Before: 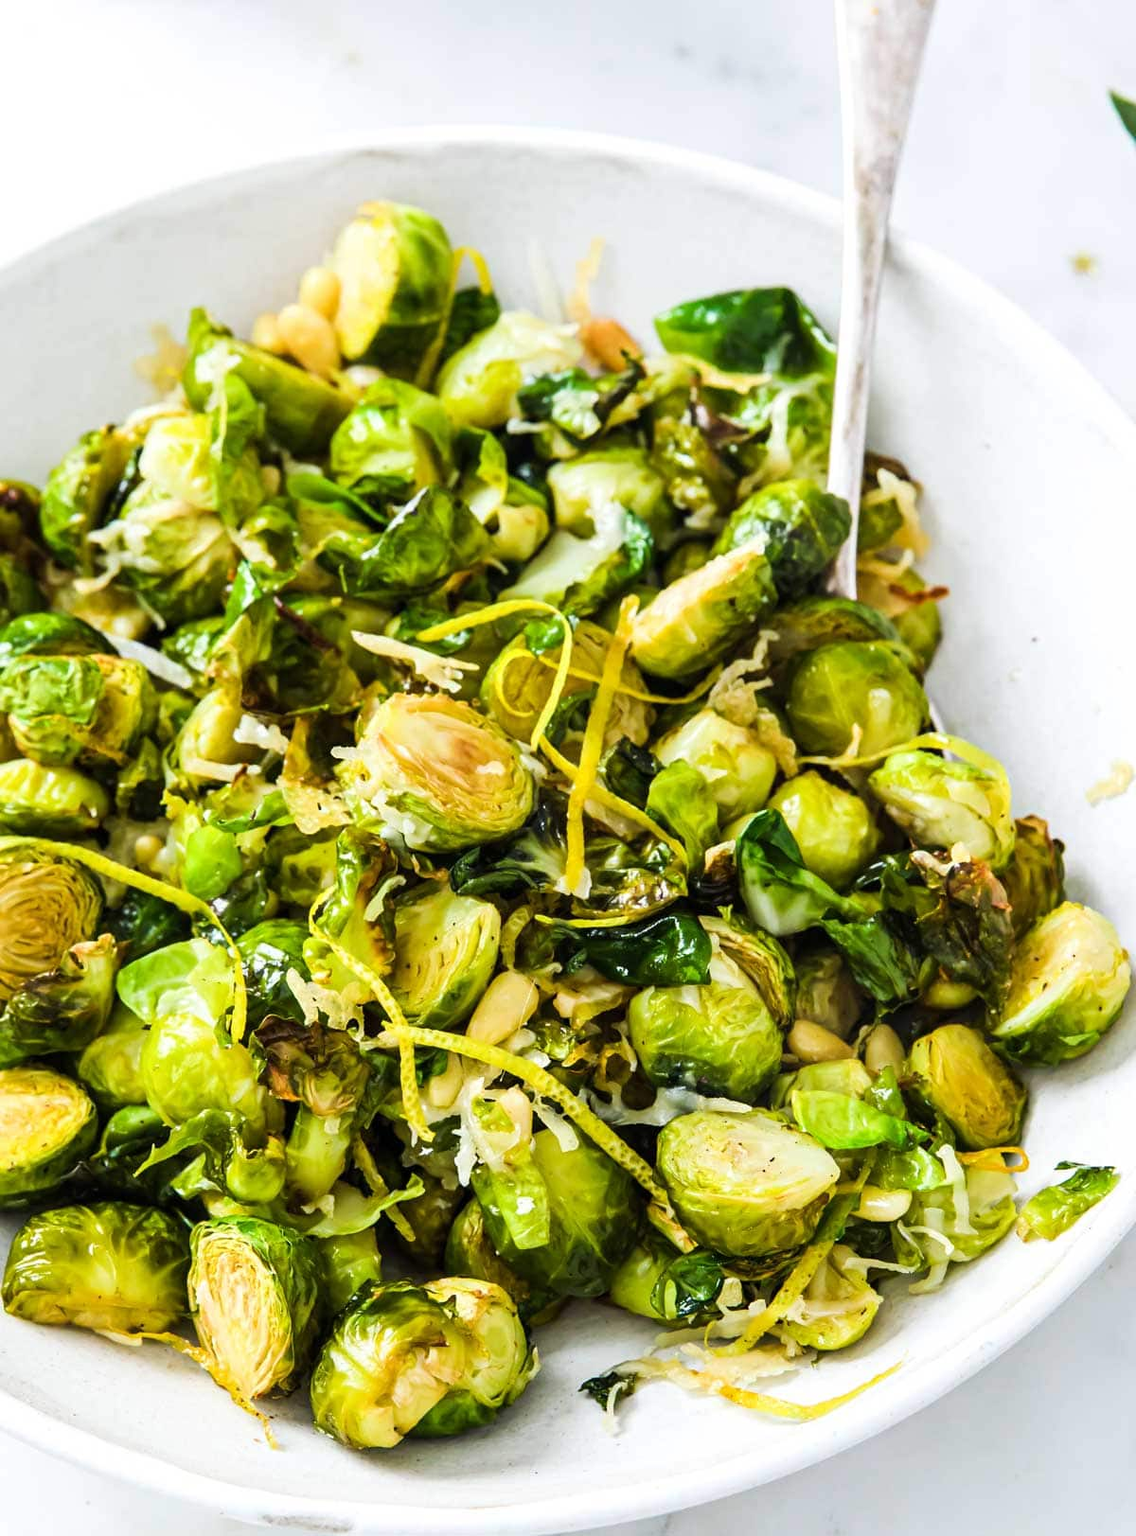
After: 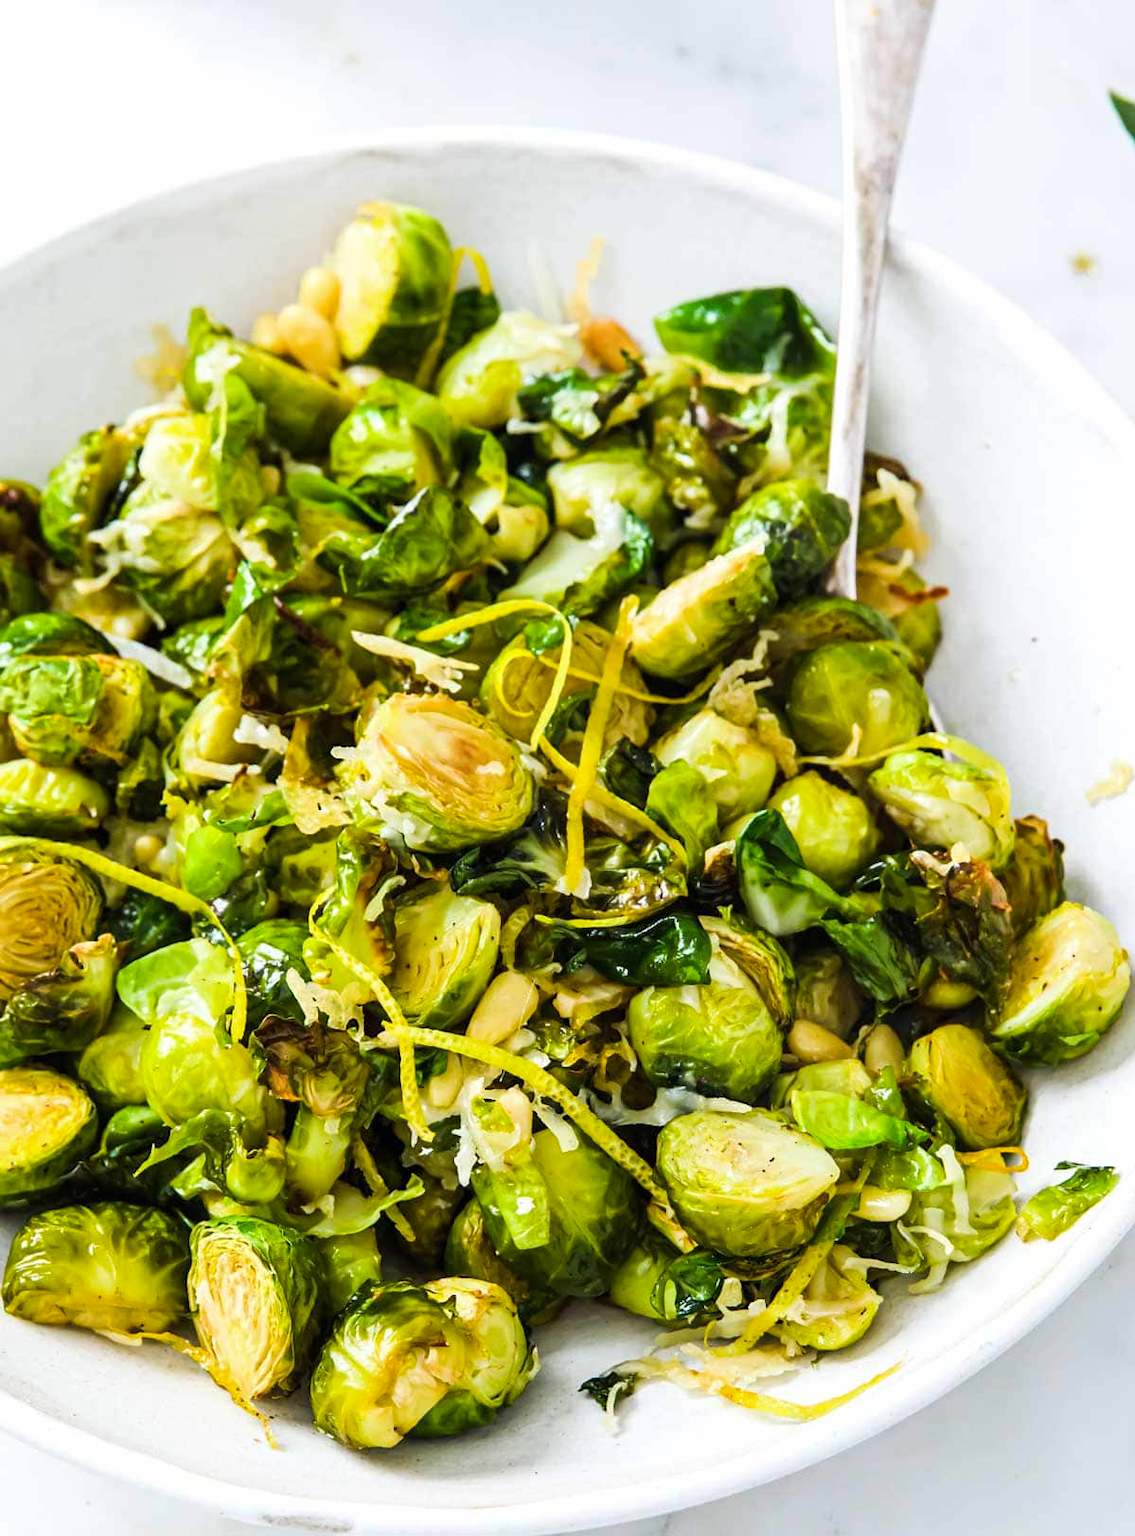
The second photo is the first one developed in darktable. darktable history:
color balance: input saturation 80.07%
color balance rgb: perceptual saturation grading › global saturation 30%, global vibrance 20%
